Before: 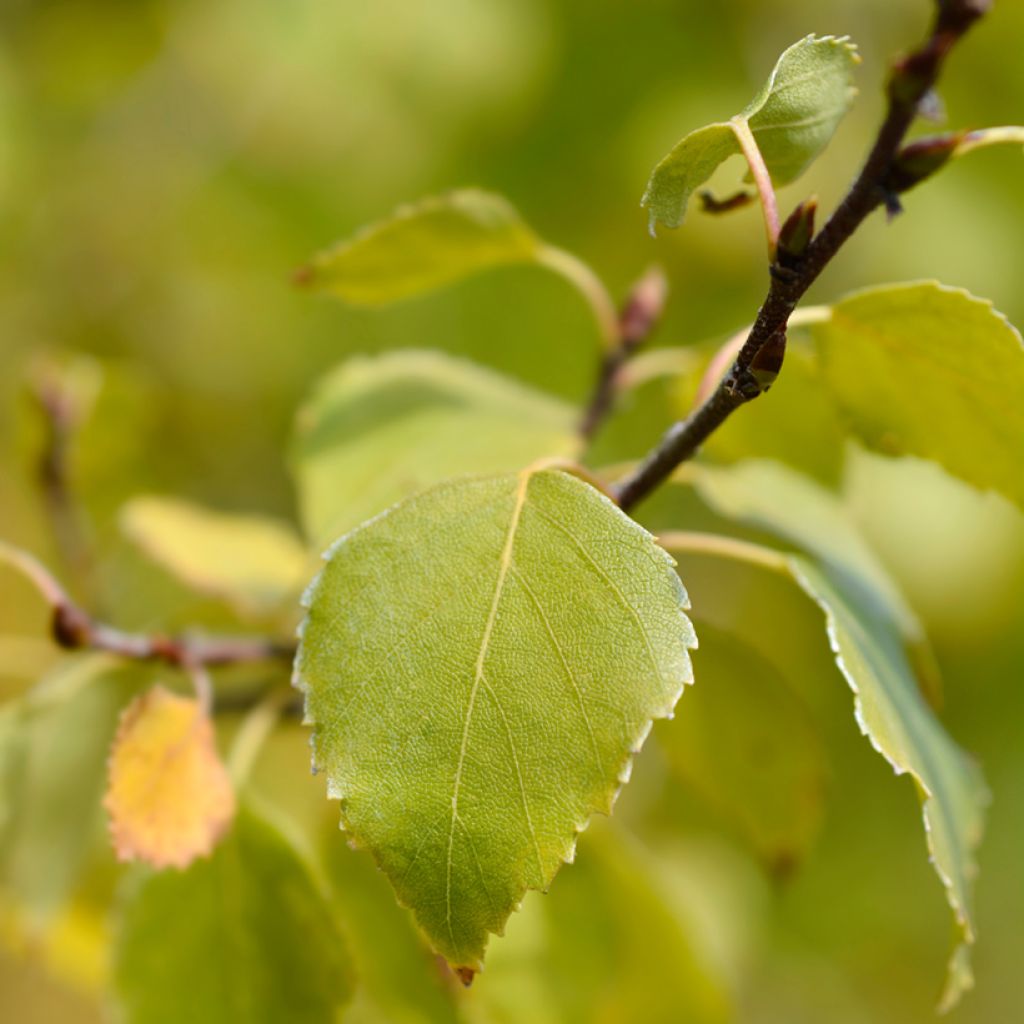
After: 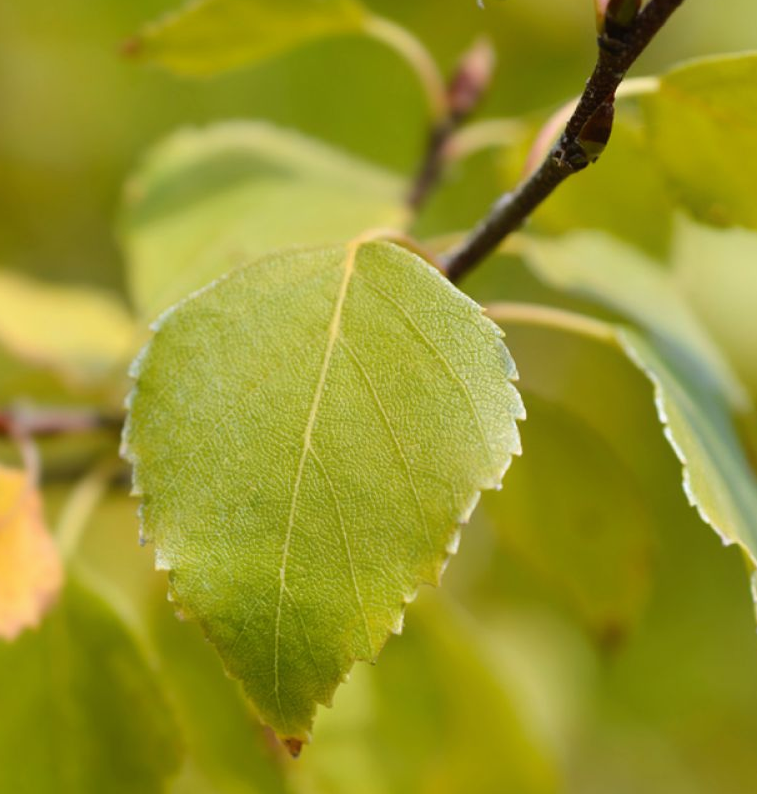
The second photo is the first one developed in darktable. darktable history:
contrast equalizer: y [[0.6 ×6], [0.55 ×6], [0 ×6], [0 ×6], [0 ×6]], mix -0.189
crop: left 16.879%, top 22.395%, right 9.11%
